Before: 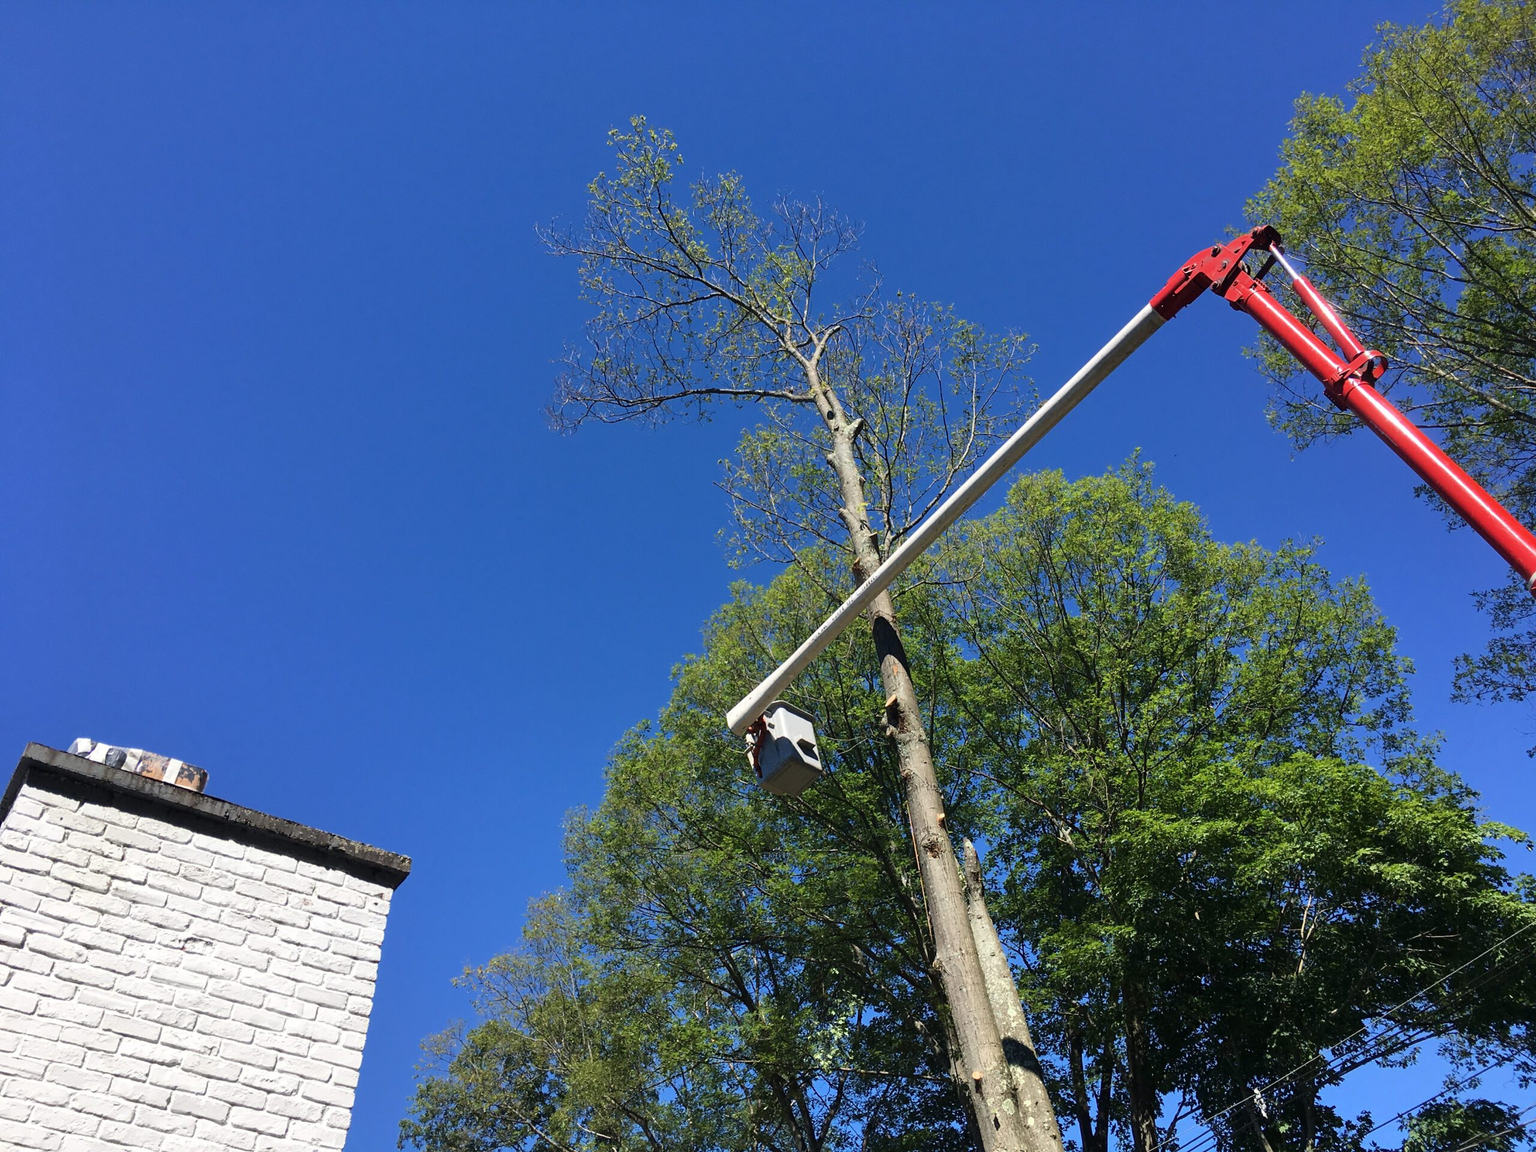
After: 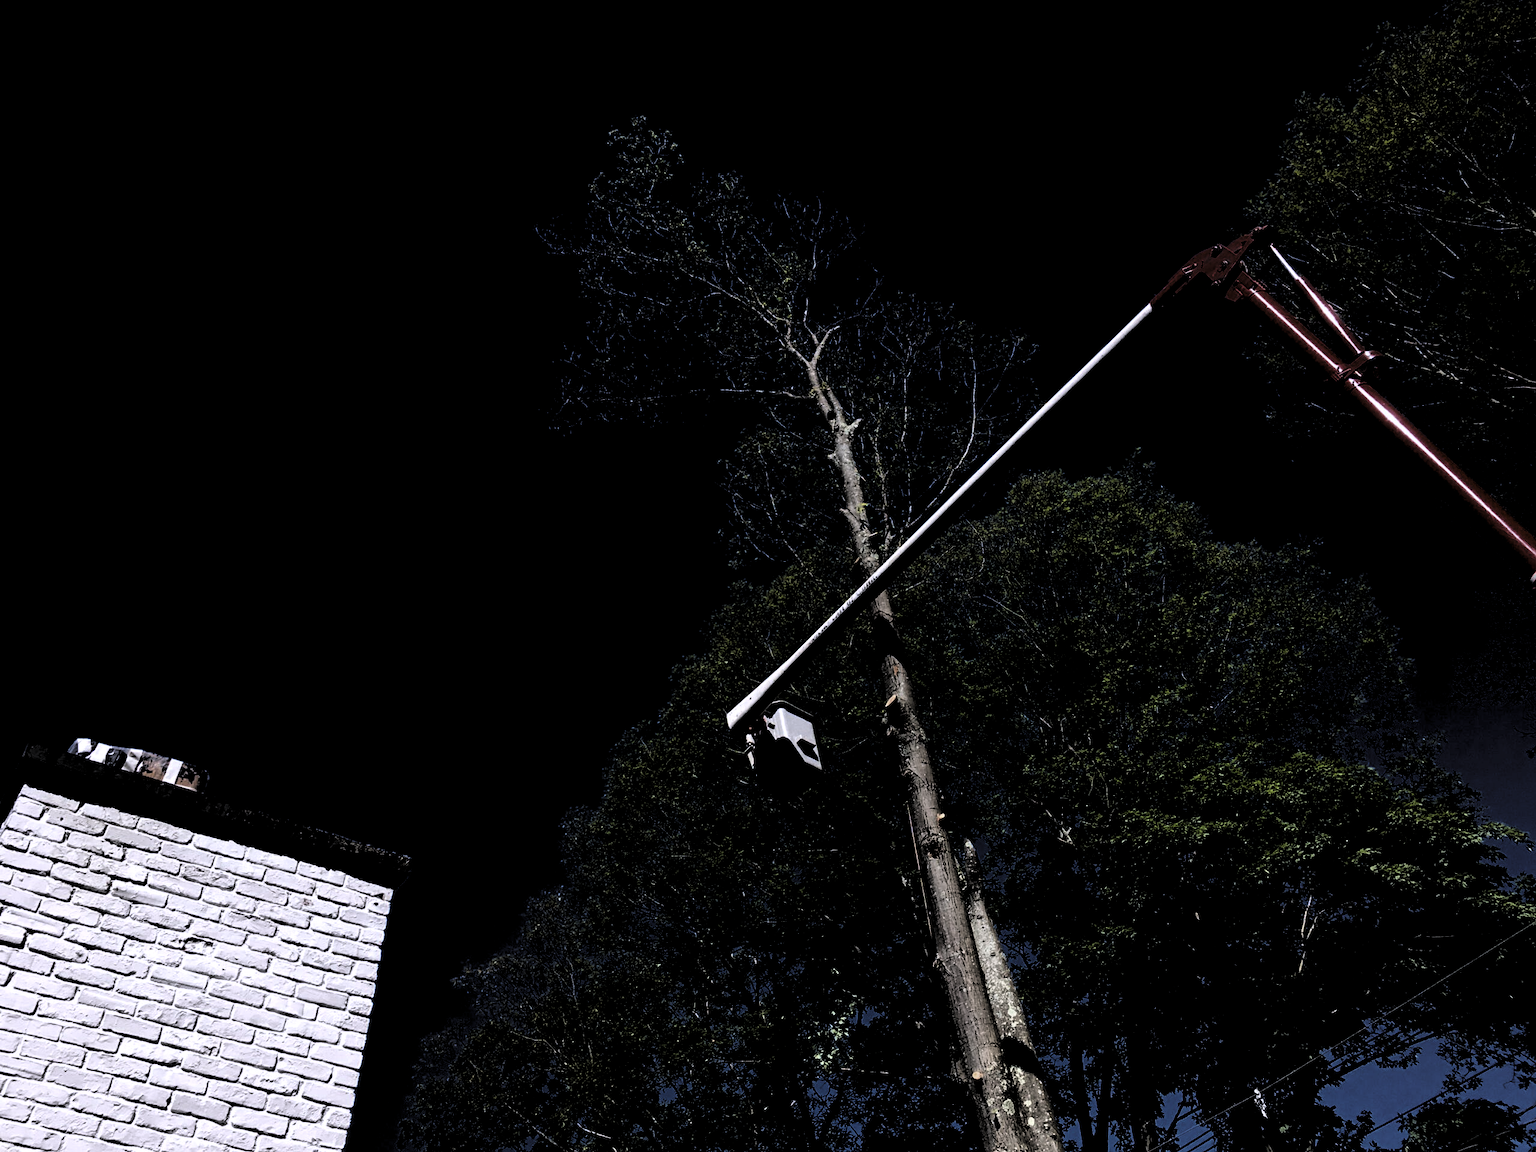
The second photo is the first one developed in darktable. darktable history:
levels: levels [0.514, 0.759, 1]
white balance: red 1.004, blue 1.096
